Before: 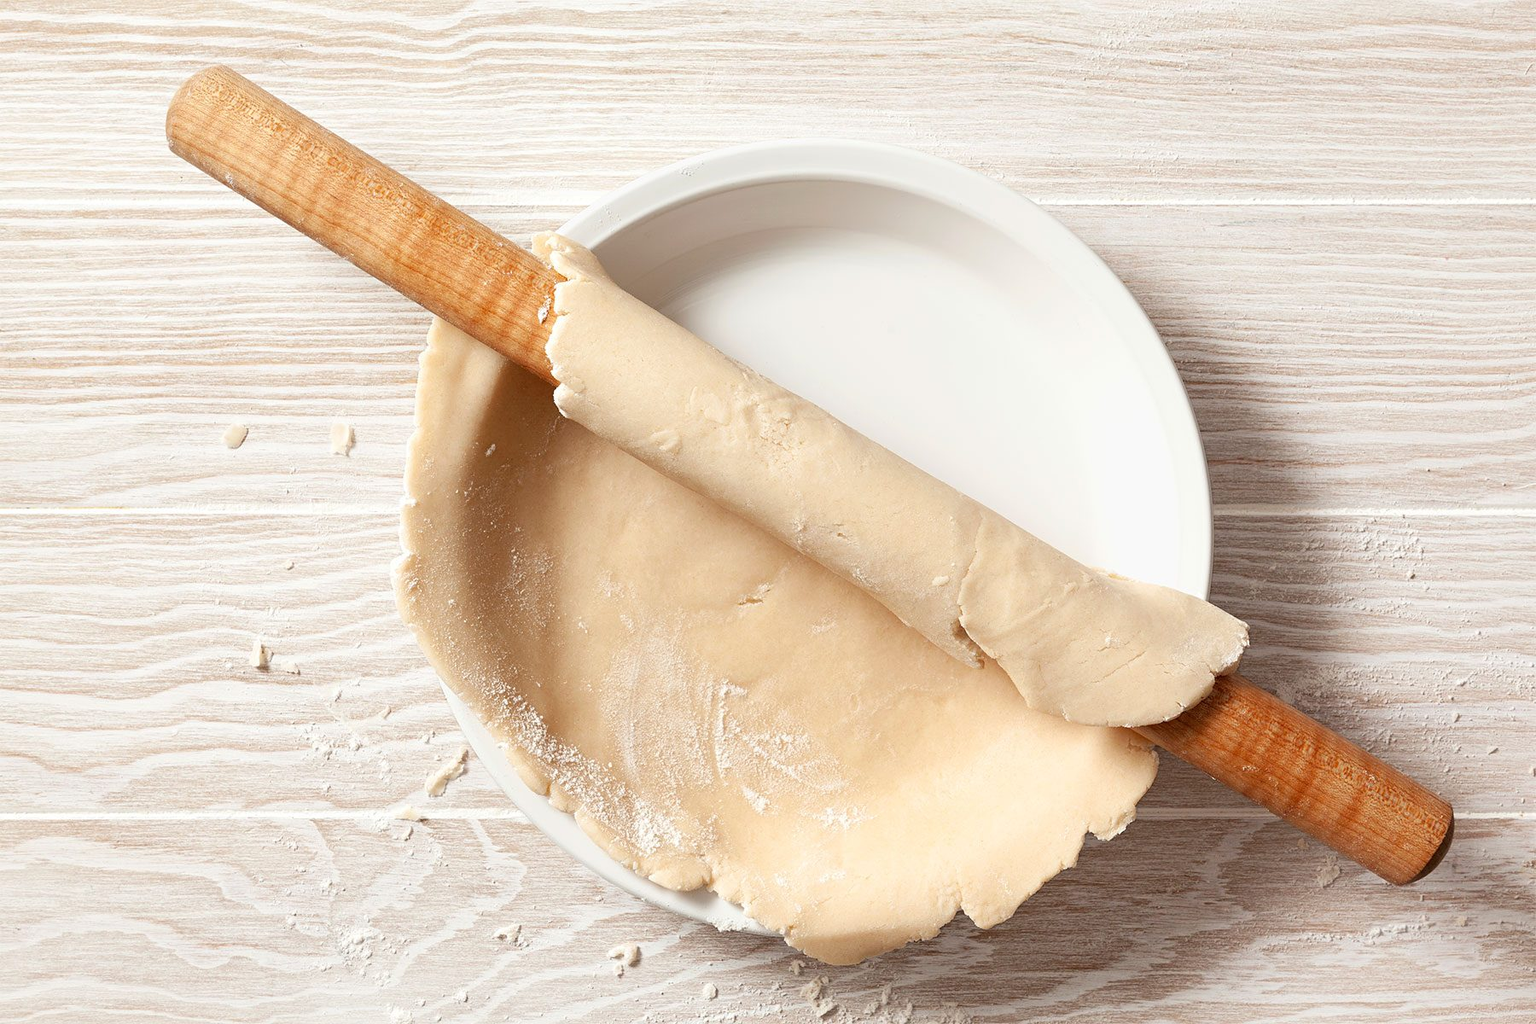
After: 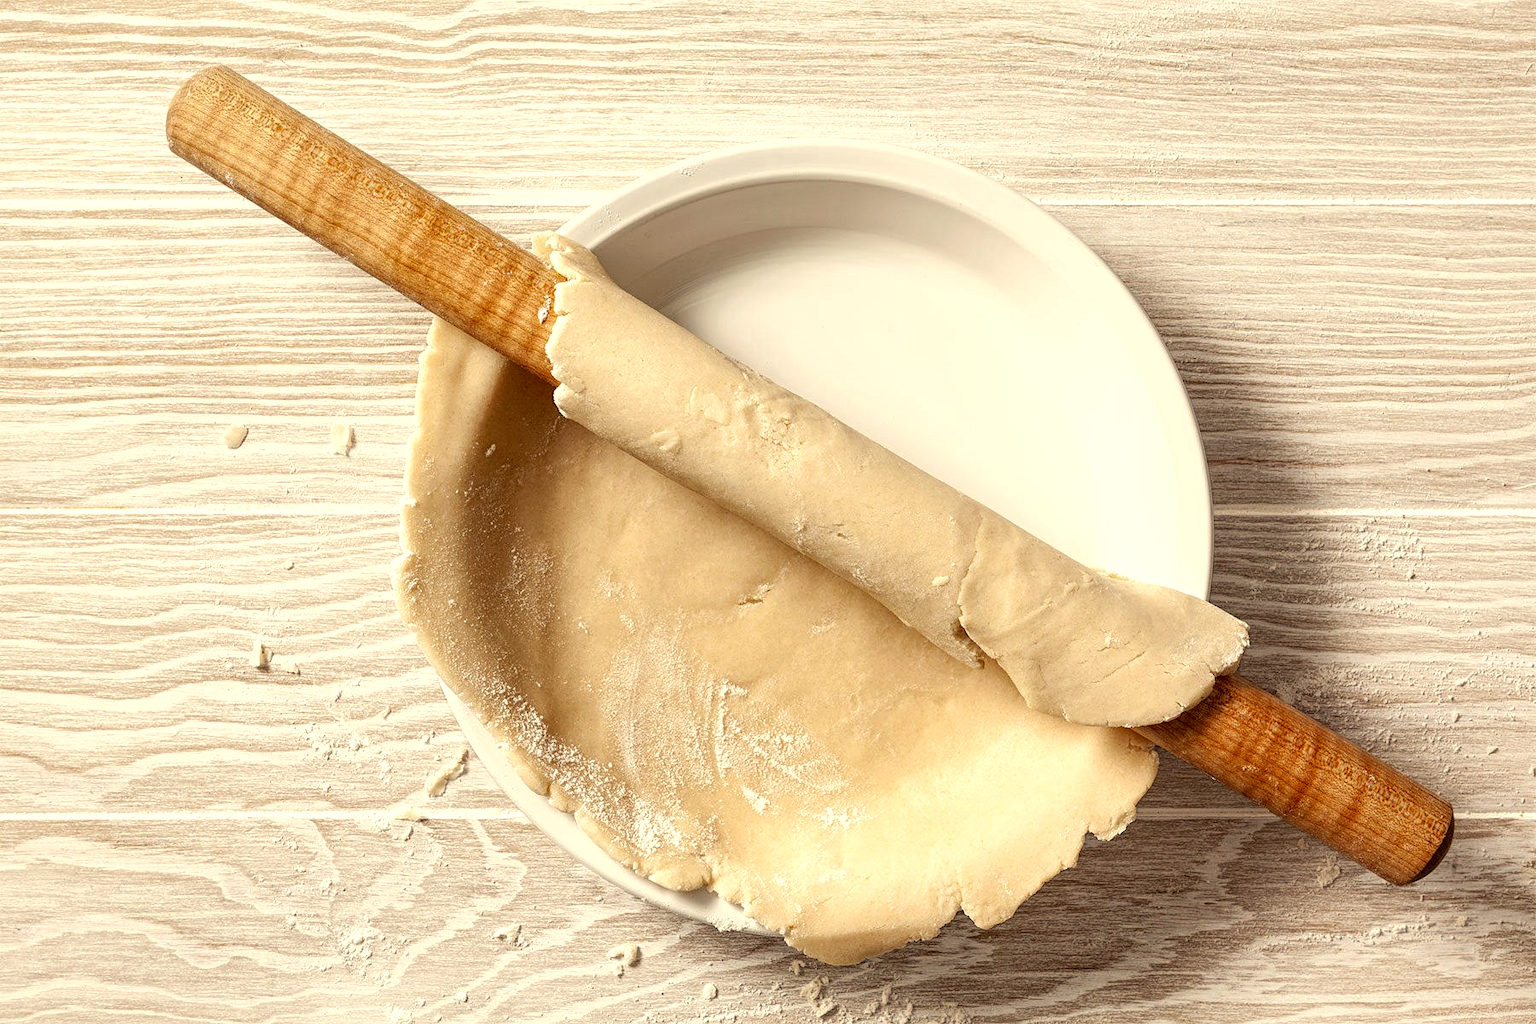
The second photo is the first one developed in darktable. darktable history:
local contrast: highlights 100%, shadows 100%, detail 200%, midtone range 0.2
color correction: highlights a* 1.39, highlights b* 17.83
white balance: red 1.004, blue 1.024
